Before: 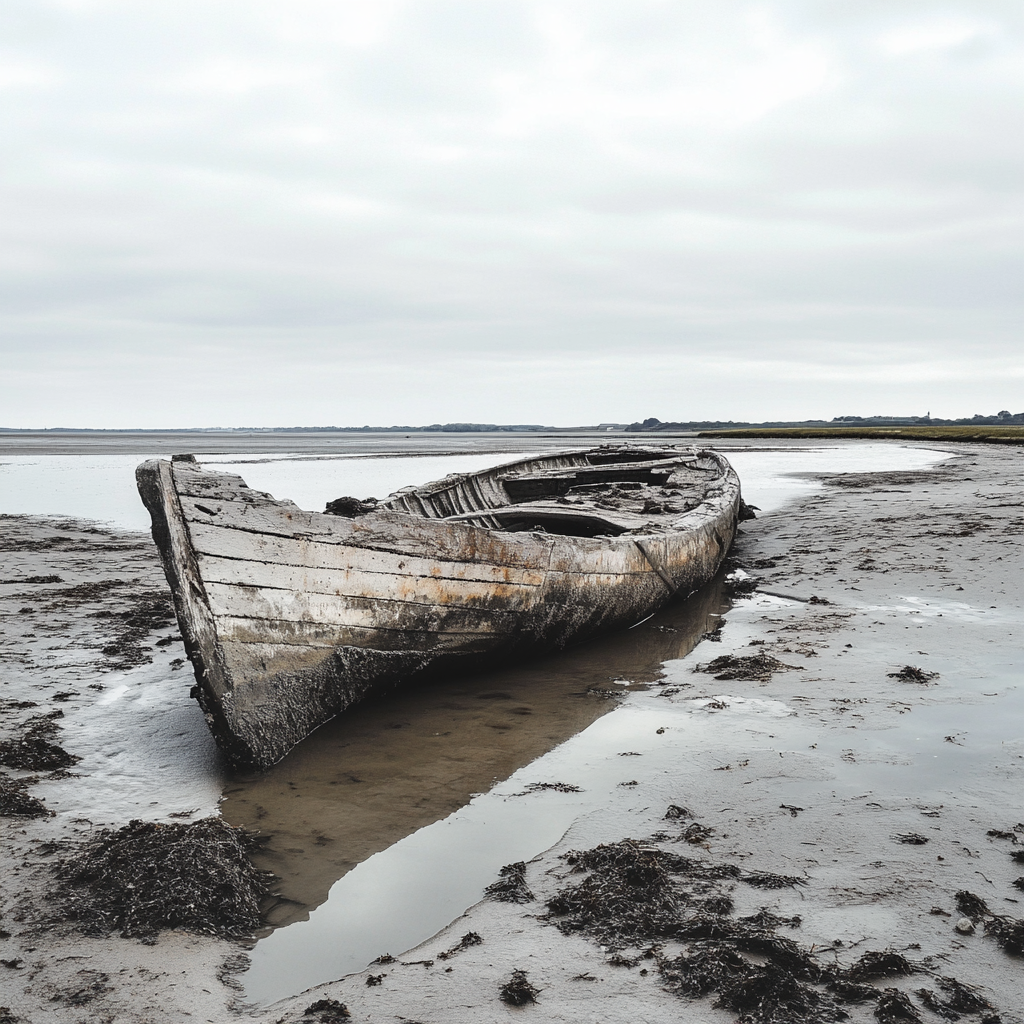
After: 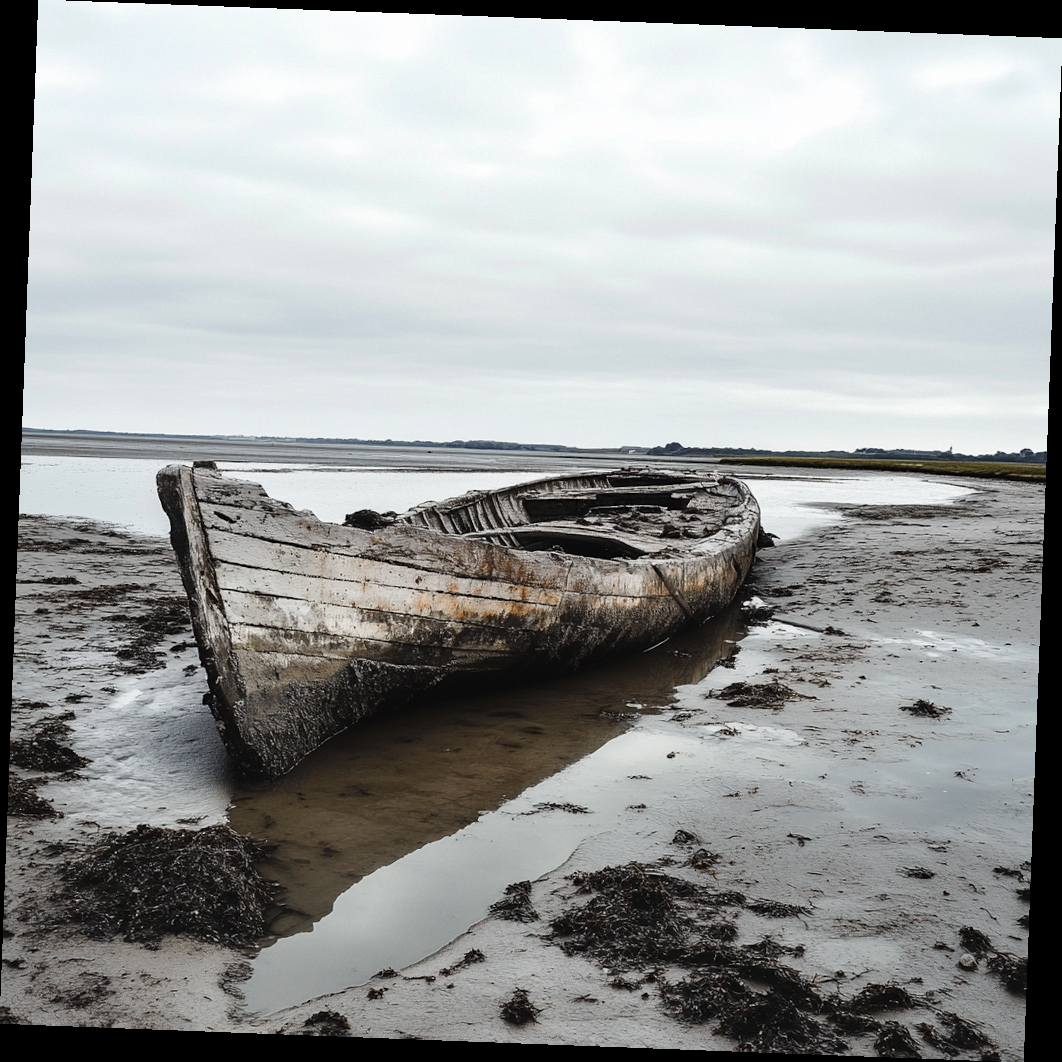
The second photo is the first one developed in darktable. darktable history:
contrast brightness saturation: contrast 0.07, brightness -0.14, saturation 0.11
rotate and perspective: rotation 2.17°, automatic cropping off
